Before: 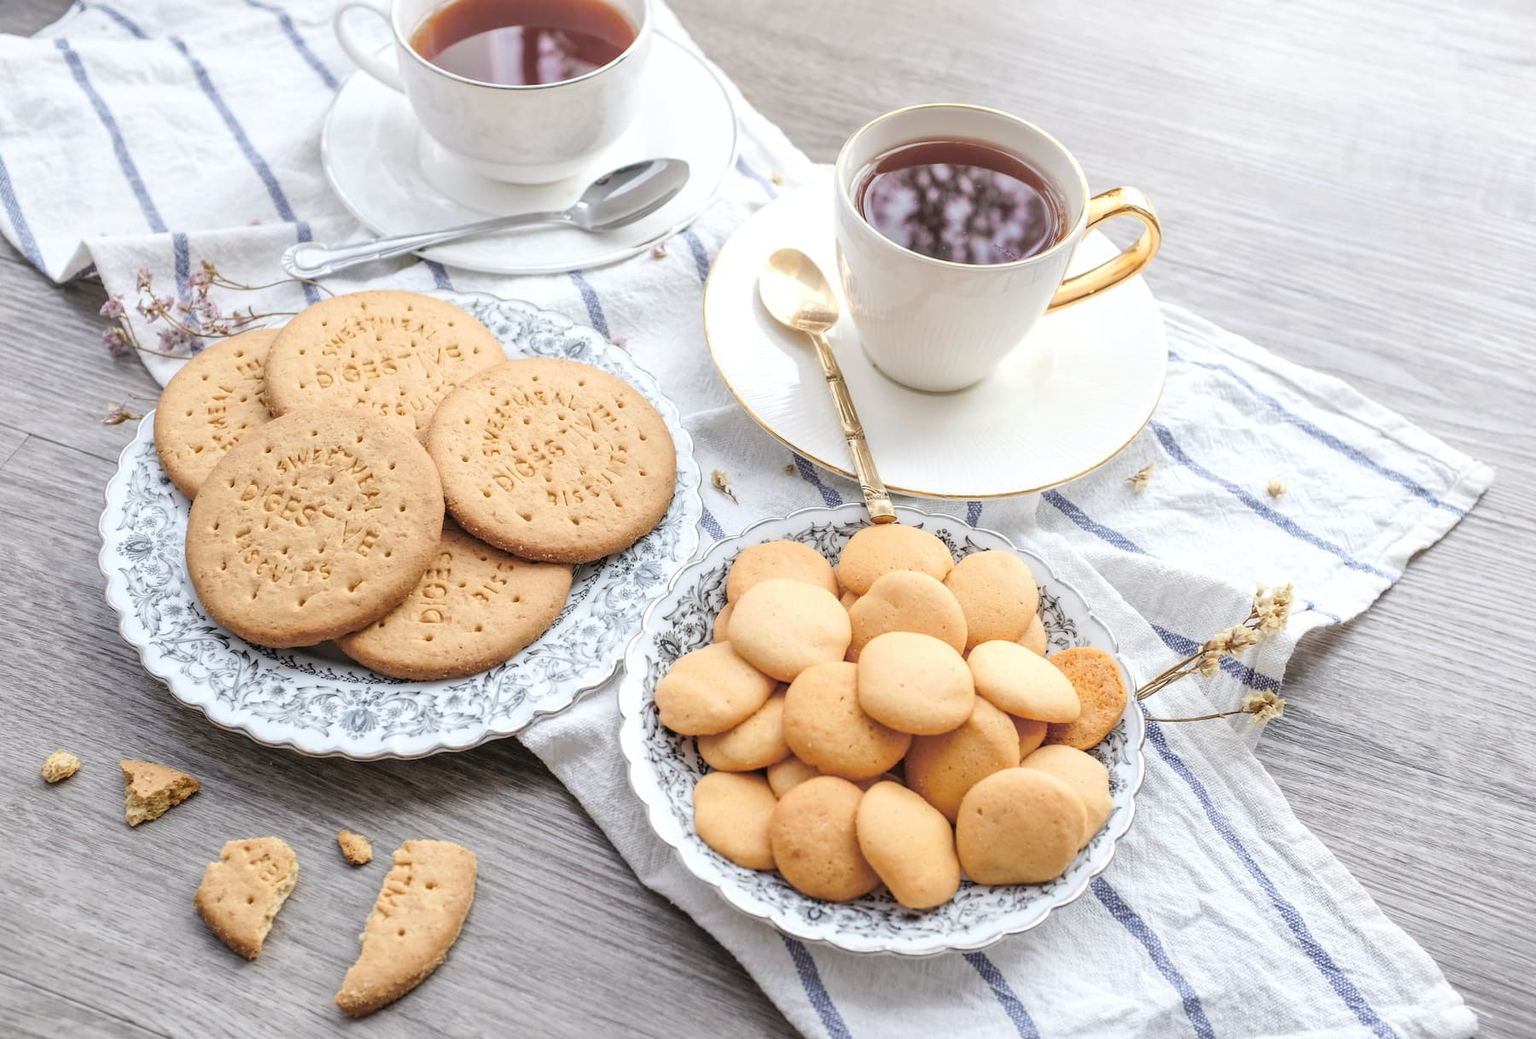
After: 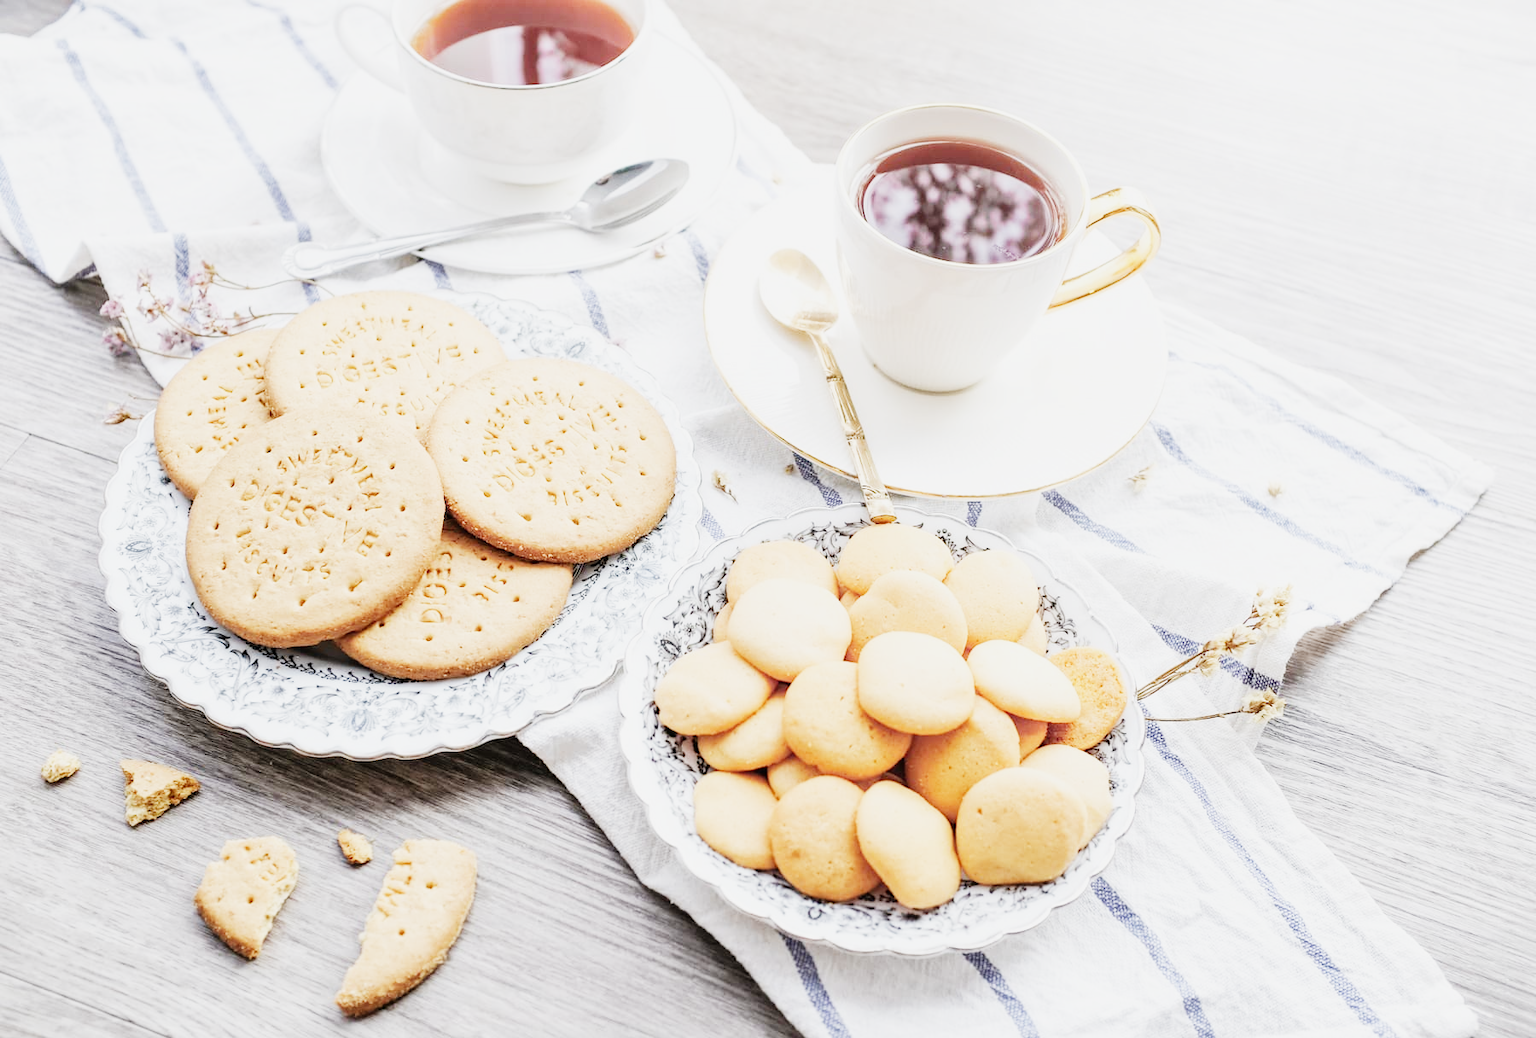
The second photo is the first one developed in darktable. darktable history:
sigmoid: contrast 1.7, skew -0.2, preserve hue 0%, red attenuation 0.1, red rotation 0.035, green attenuation 0.1, green rotation -0.017, blue attenuation 0.15, blue rotation -0.052, base primaries Rec2020
exposure: black level correction 0, exposure 1.1 EV, compensate highlight preservation false
